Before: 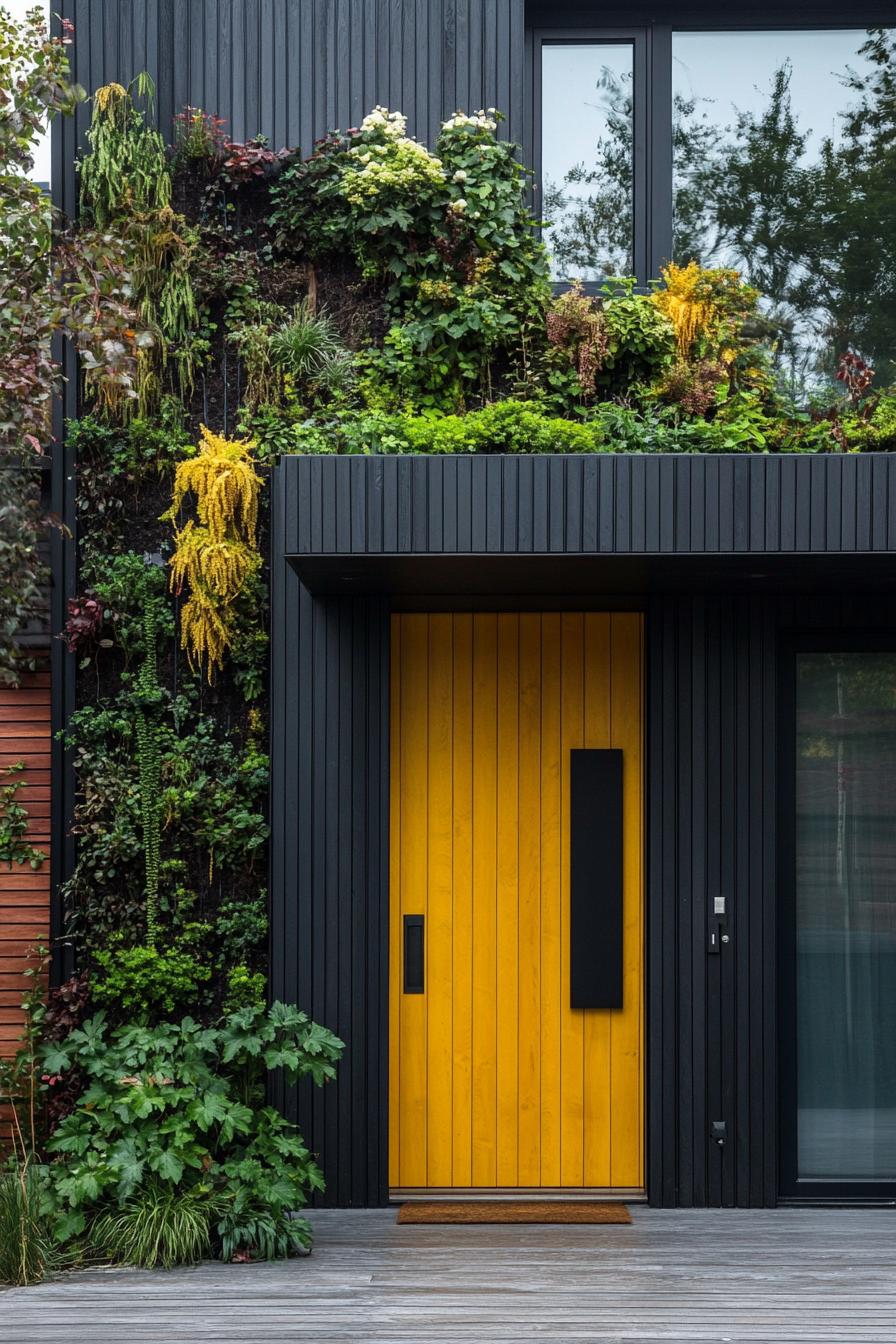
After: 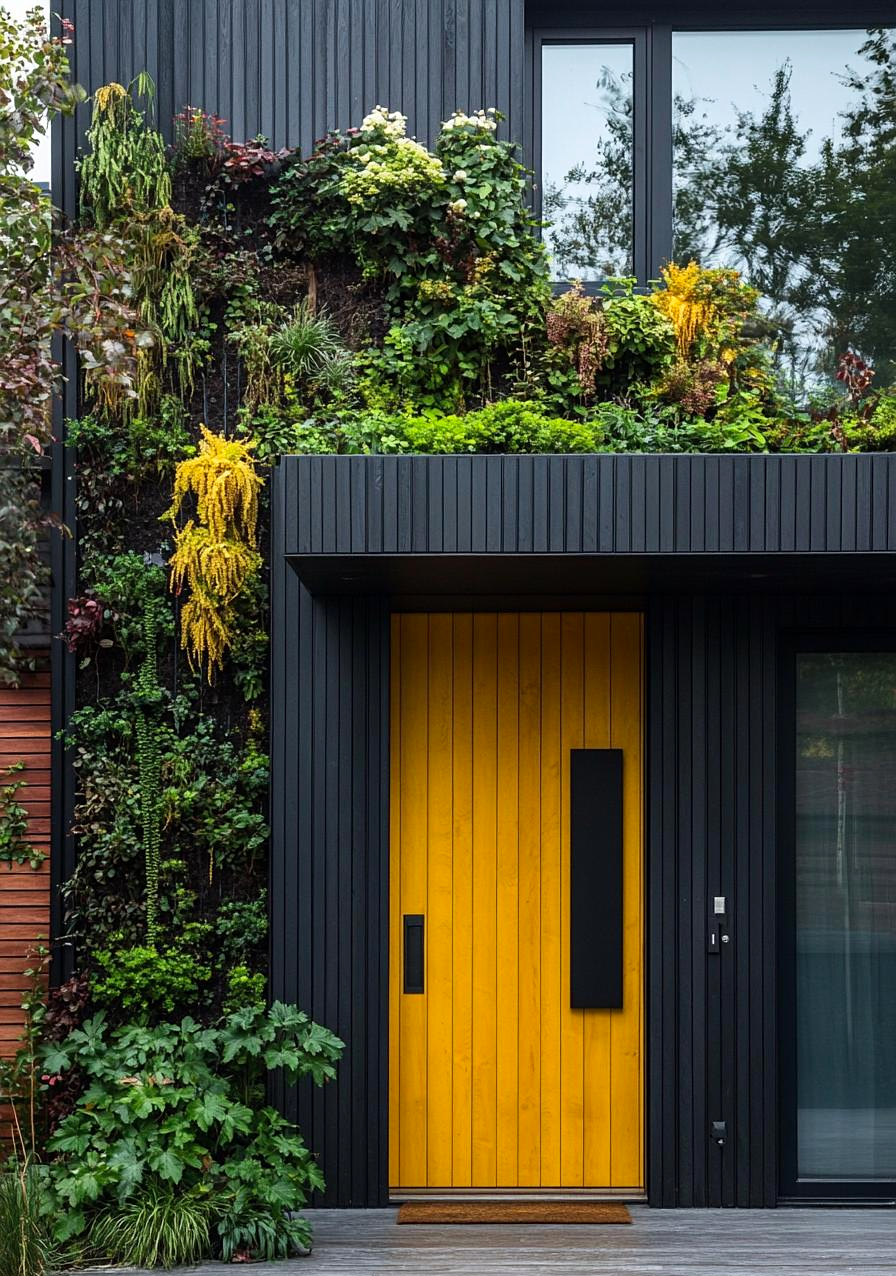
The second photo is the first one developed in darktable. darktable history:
sharpen: amount 0.203
contrast brightness saturation: contrast 0.102, brightness 0.027, saturation 0.09
crop and rotate: top 0.012%, bottom 5.037%
